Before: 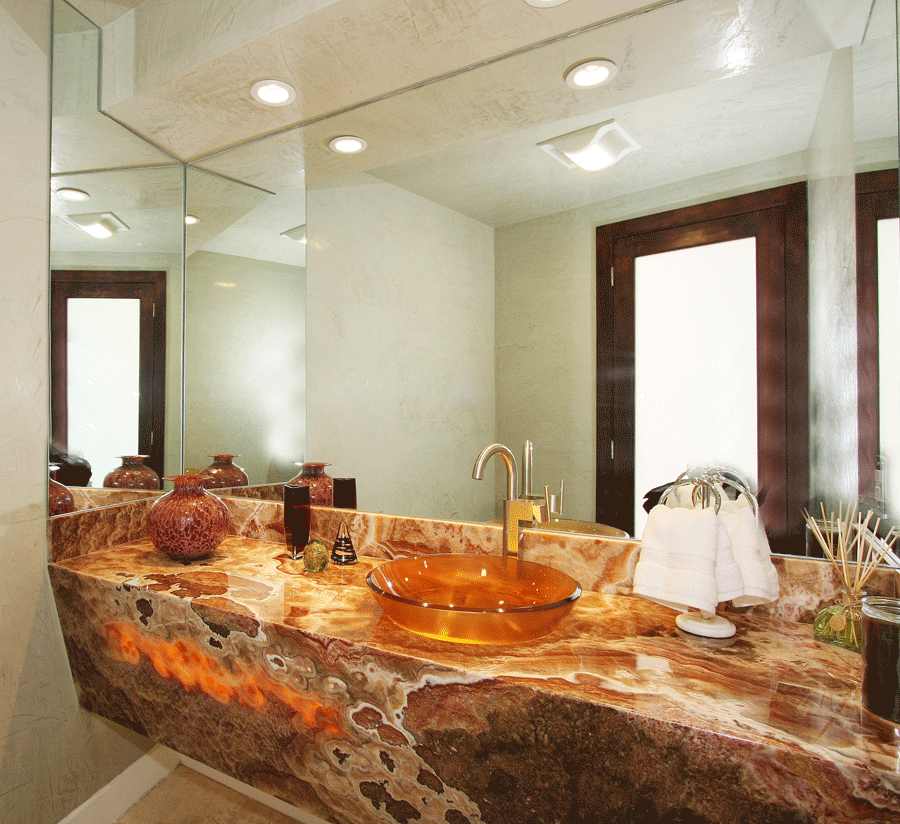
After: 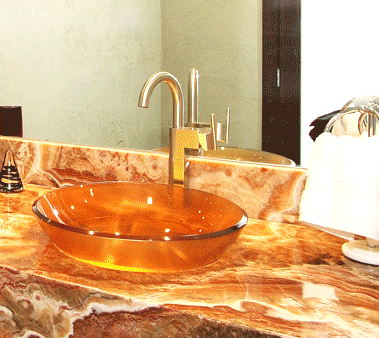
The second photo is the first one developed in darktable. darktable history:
exposure: black level correction 0, exposure 0.5 EV, compensate exposure bias true, compensate highlight preservation false
crop: left 37.221%, top 45.169%, right 20.63%, bottom 13.777%
